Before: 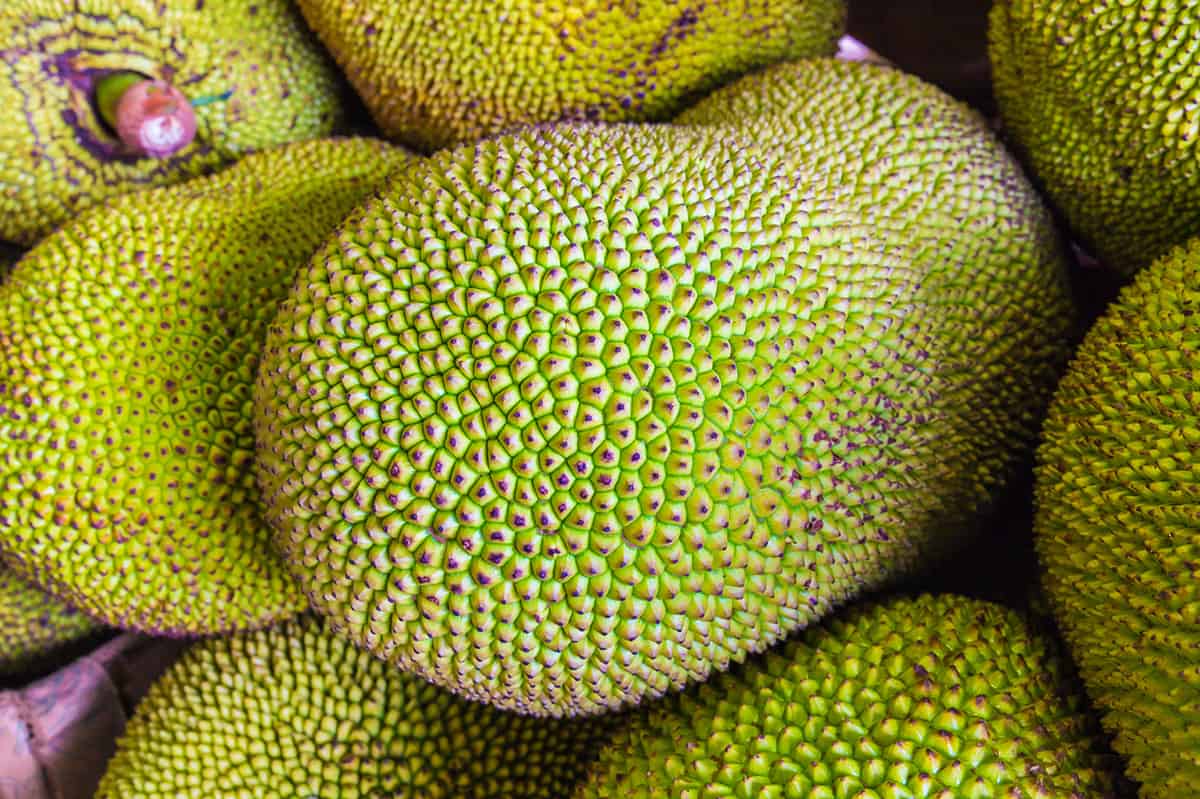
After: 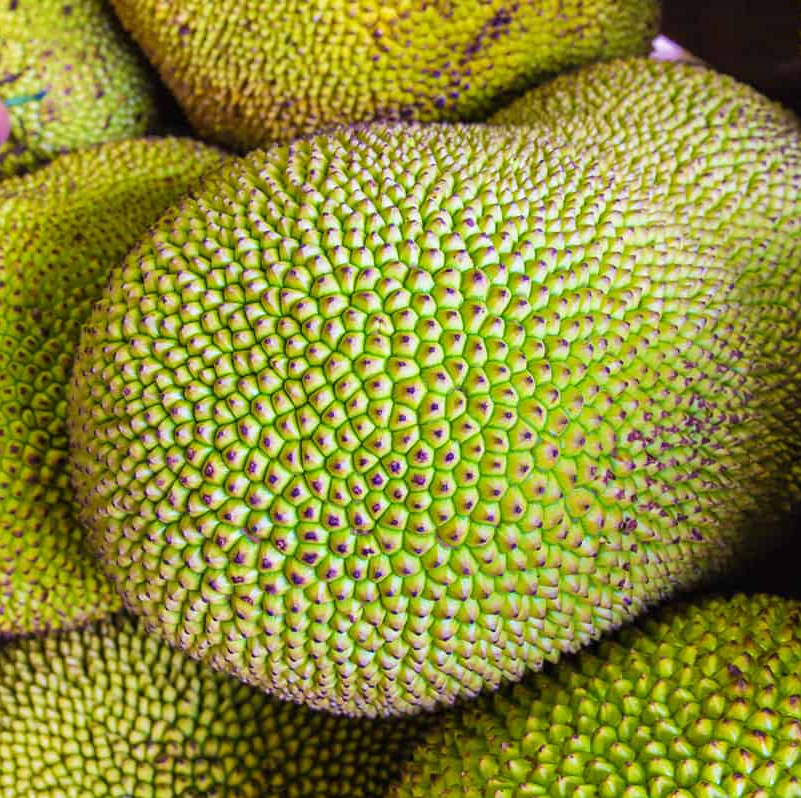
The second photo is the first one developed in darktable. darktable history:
crop and rotate: left 15.522%, right 17.712%
